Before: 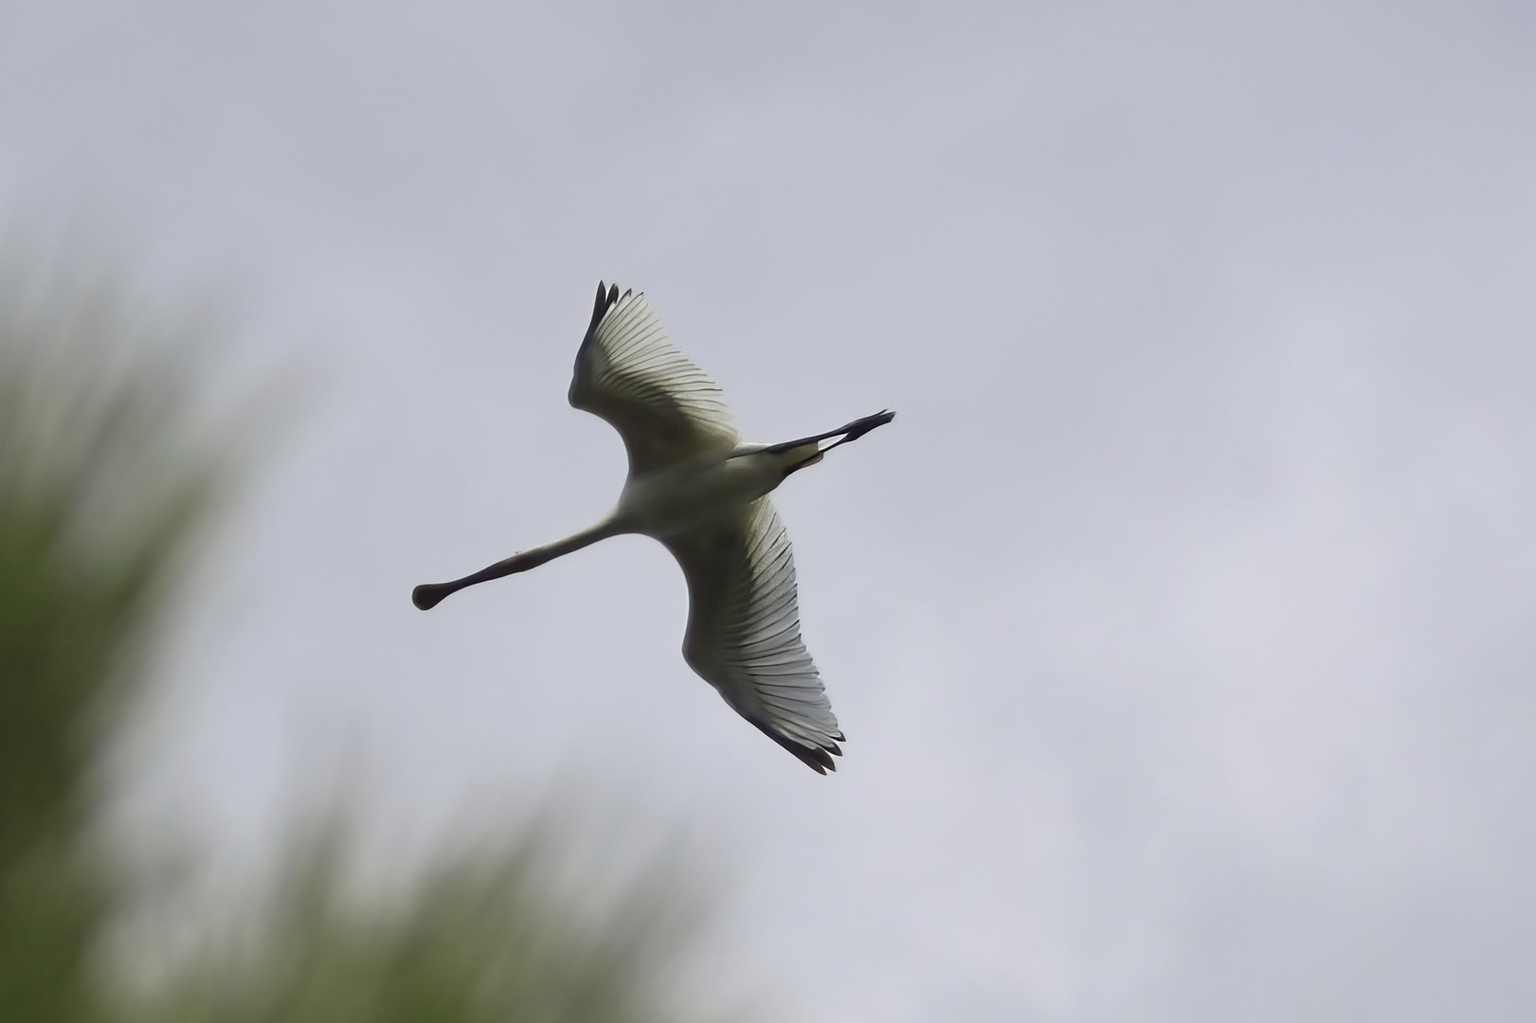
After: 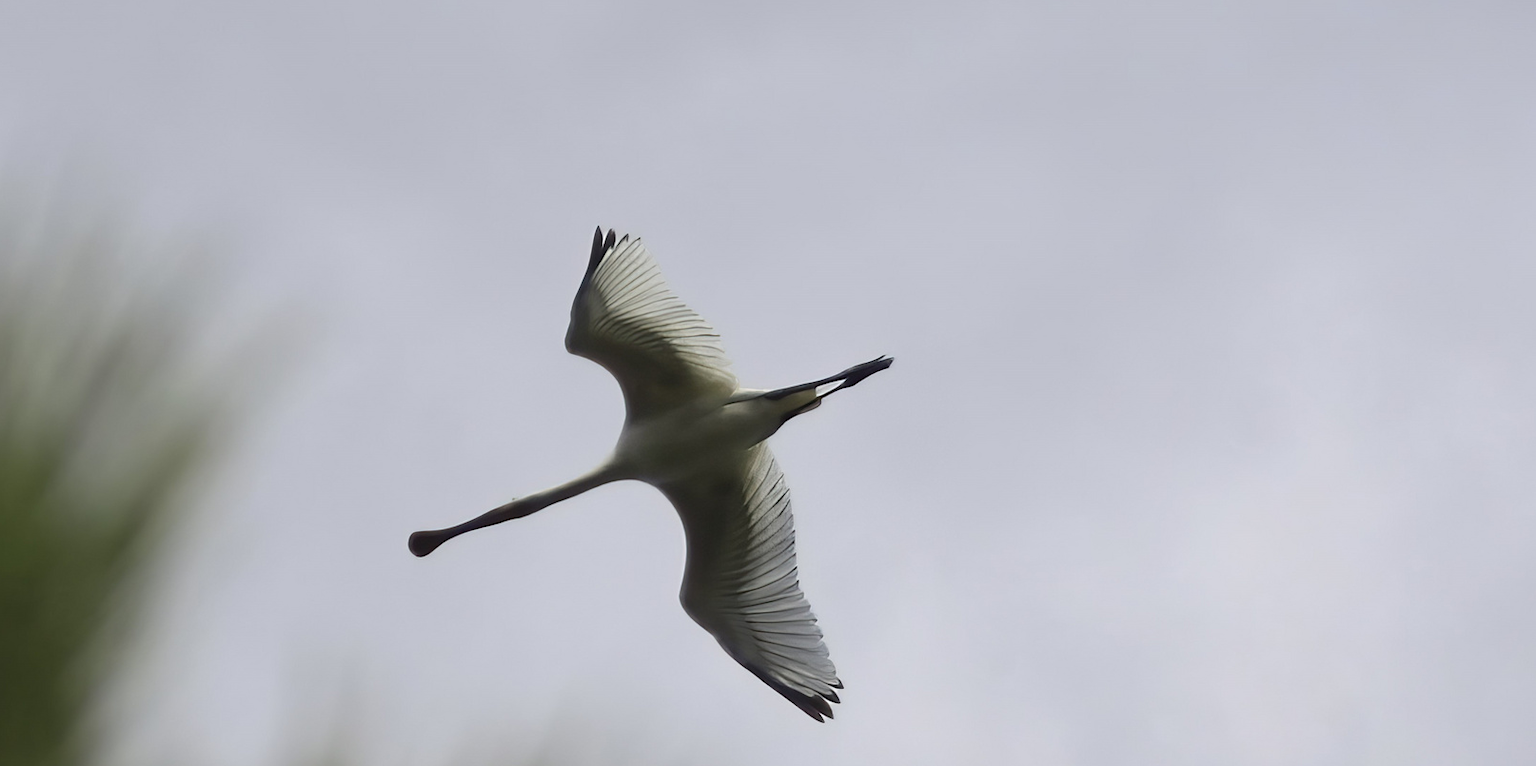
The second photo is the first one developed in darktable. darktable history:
crop: left 0.39%, top 5.528%, bottom 19.874%
